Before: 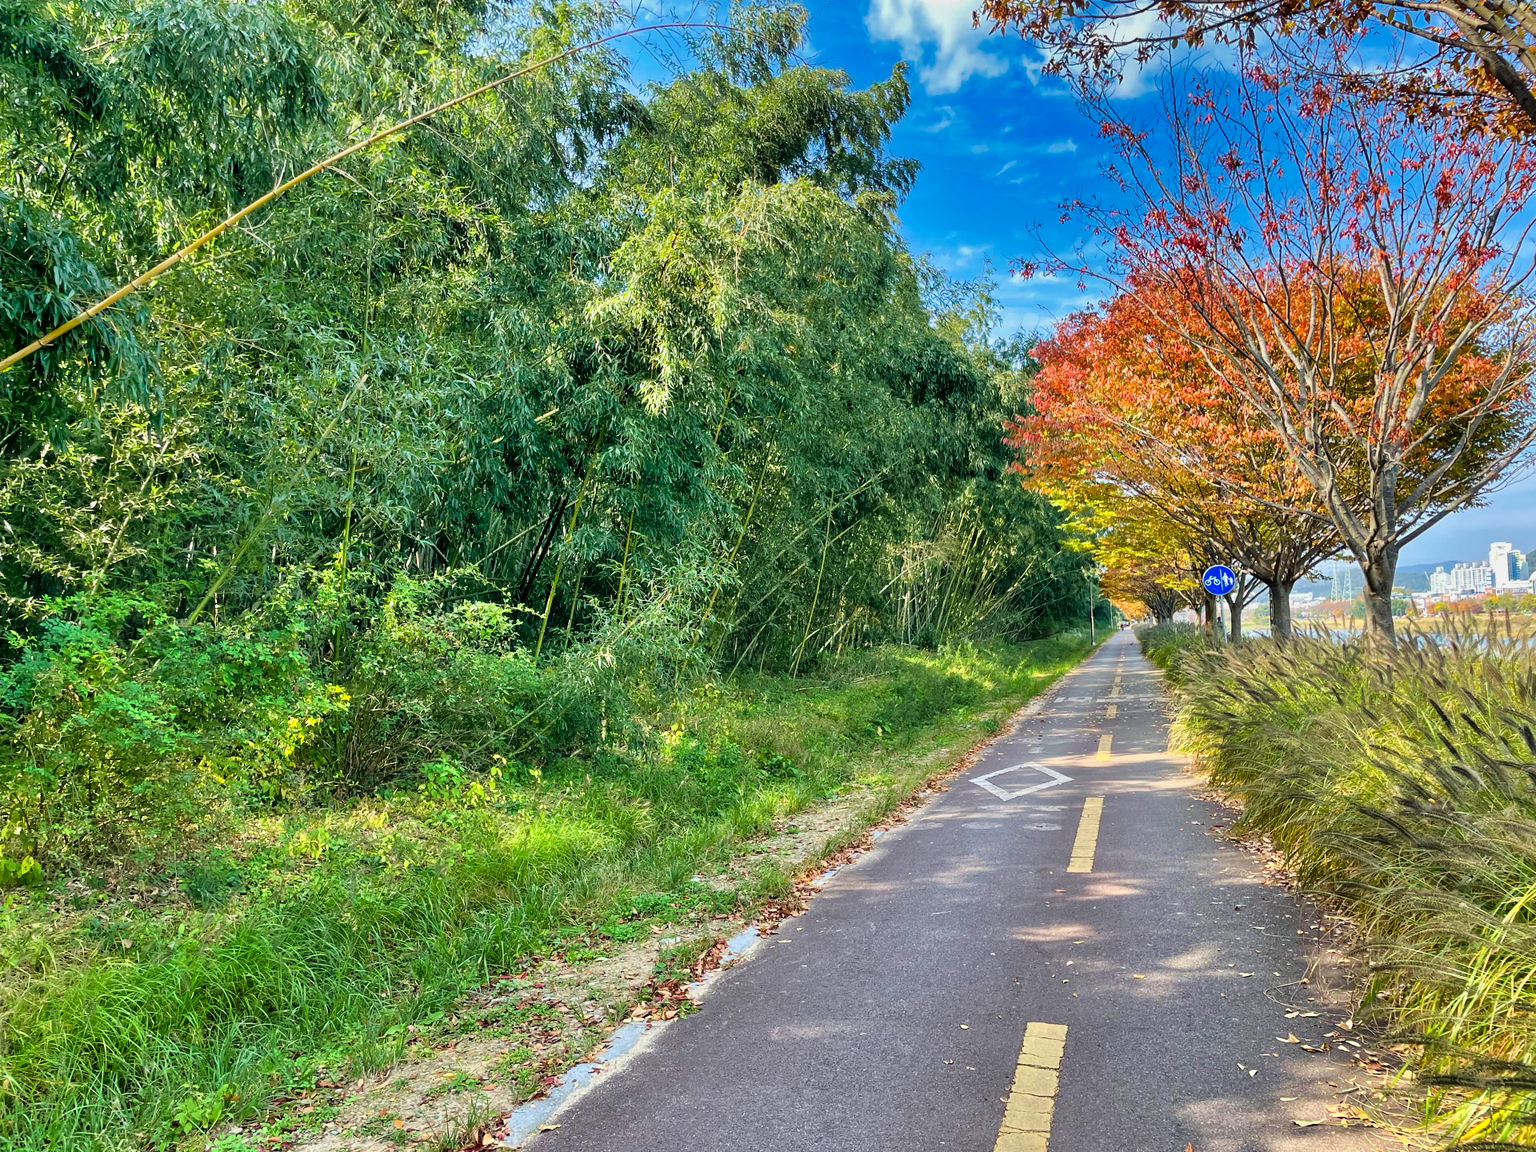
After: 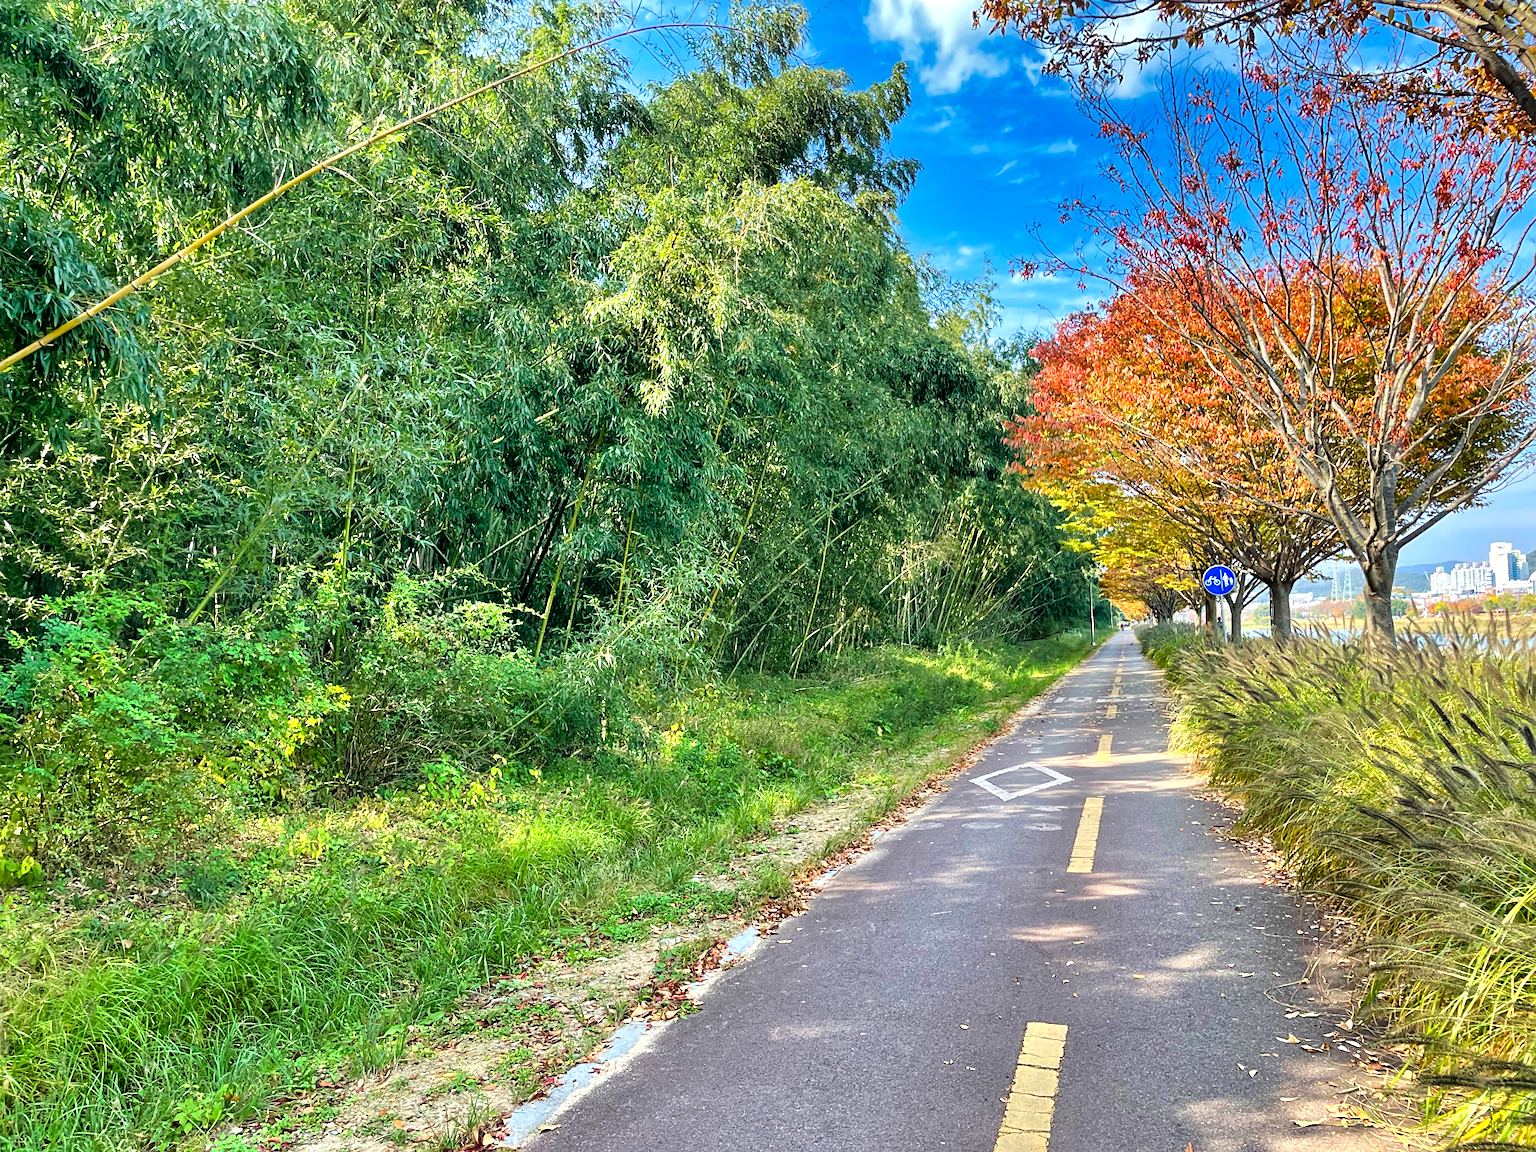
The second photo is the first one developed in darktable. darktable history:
sharpen: amount 0.206
exposure: exposure 0.359 EV, compensate highlight preservation false
